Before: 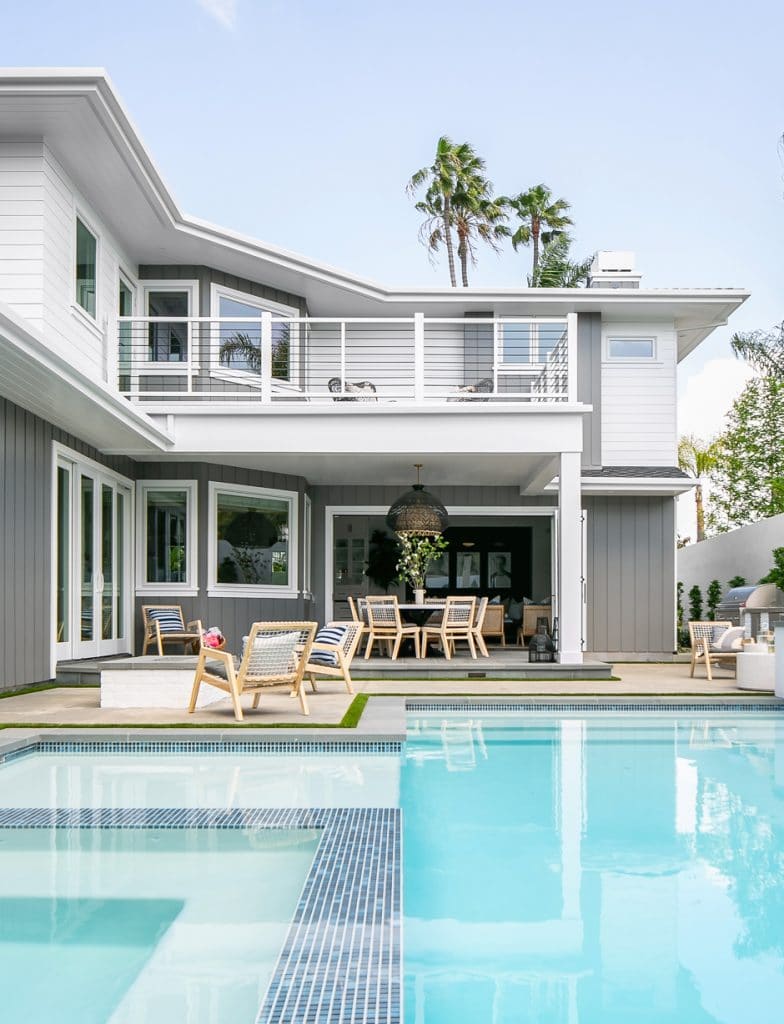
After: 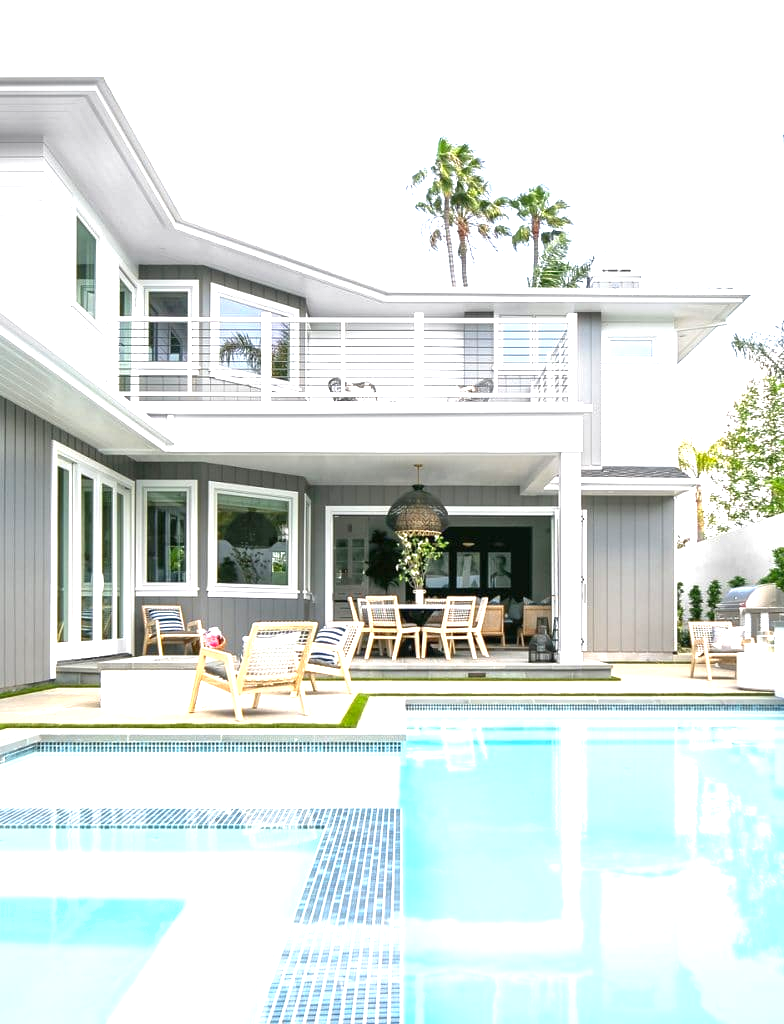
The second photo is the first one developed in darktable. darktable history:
exposure: black level correction 0, exposure 1.1 EV, compensate highlight preservation false
shadows and highlights: shadows 25, highlights -25
